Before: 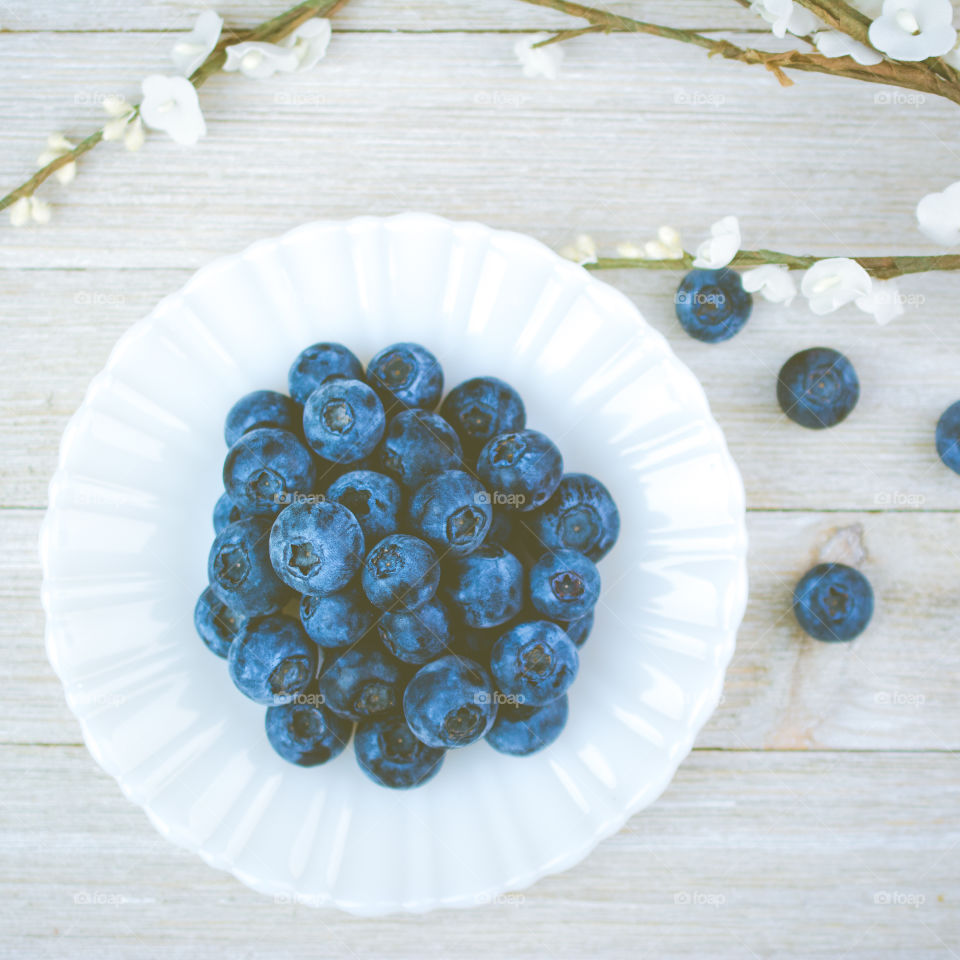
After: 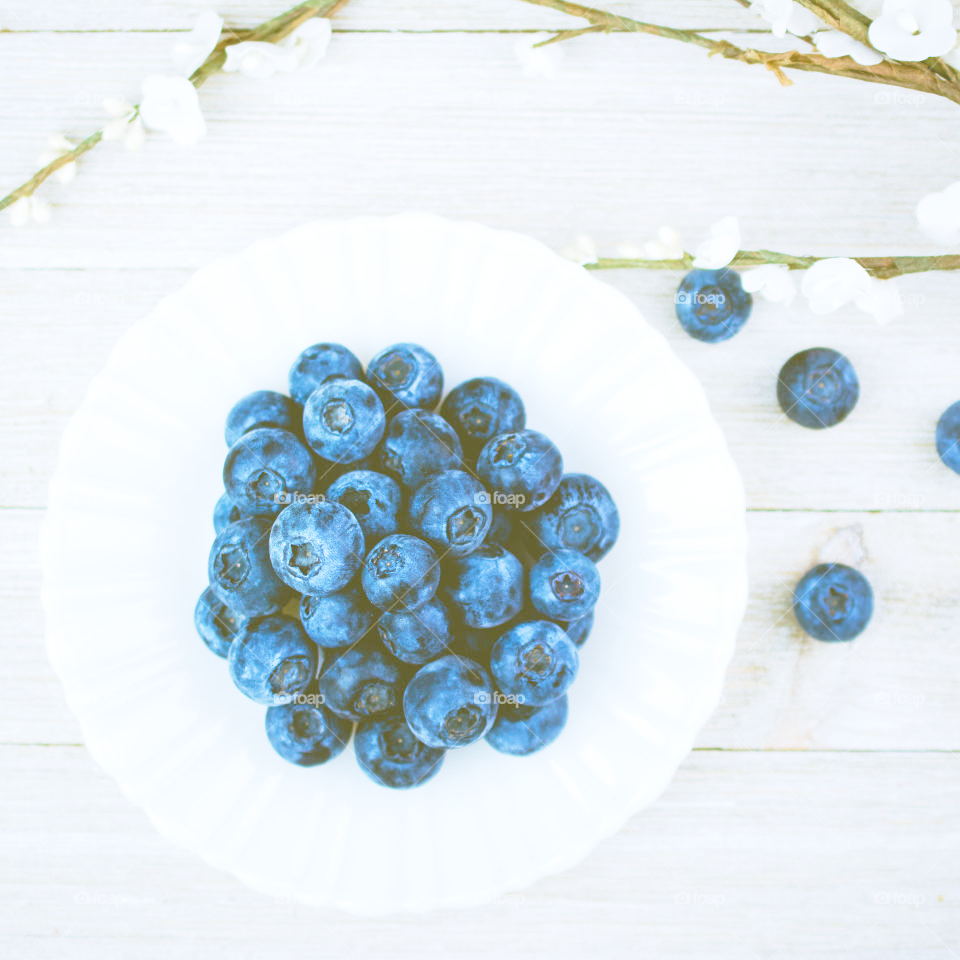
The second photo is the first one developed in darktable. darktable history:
white balance: red 0.976, blue 1.04
base curve: curves: ch0 [(0, 0) (0.028, 0.03) (0.121, 0.232) (0.46, 0.748) (0.859, 0.968) (1, 1)], preserve colors none
